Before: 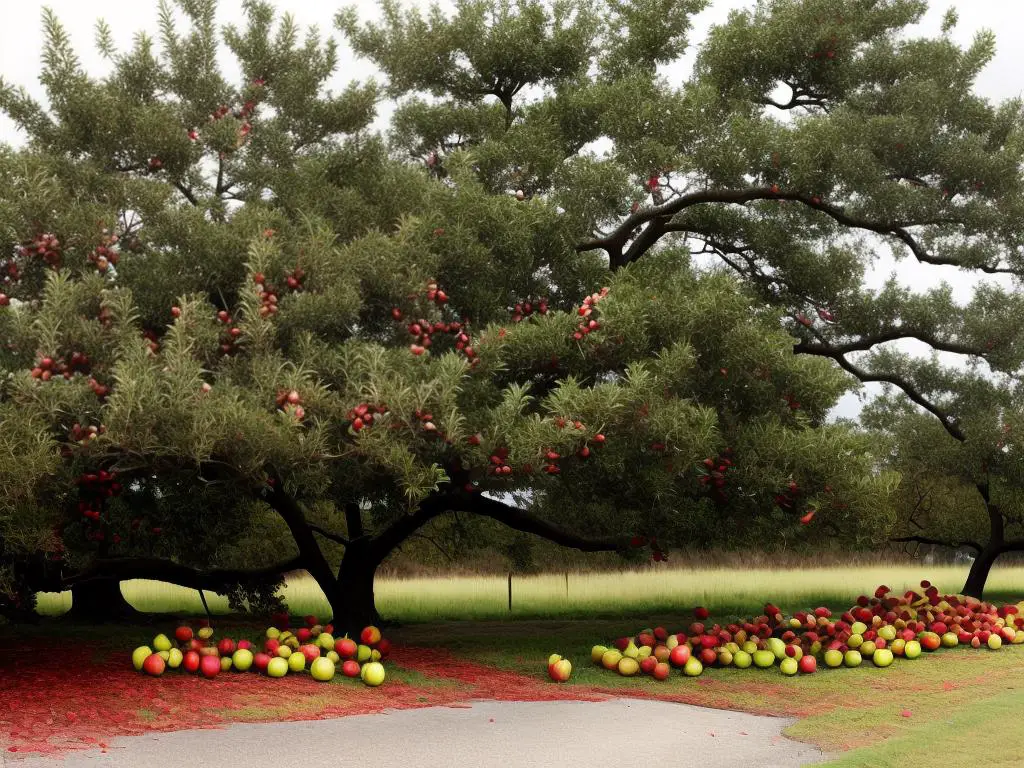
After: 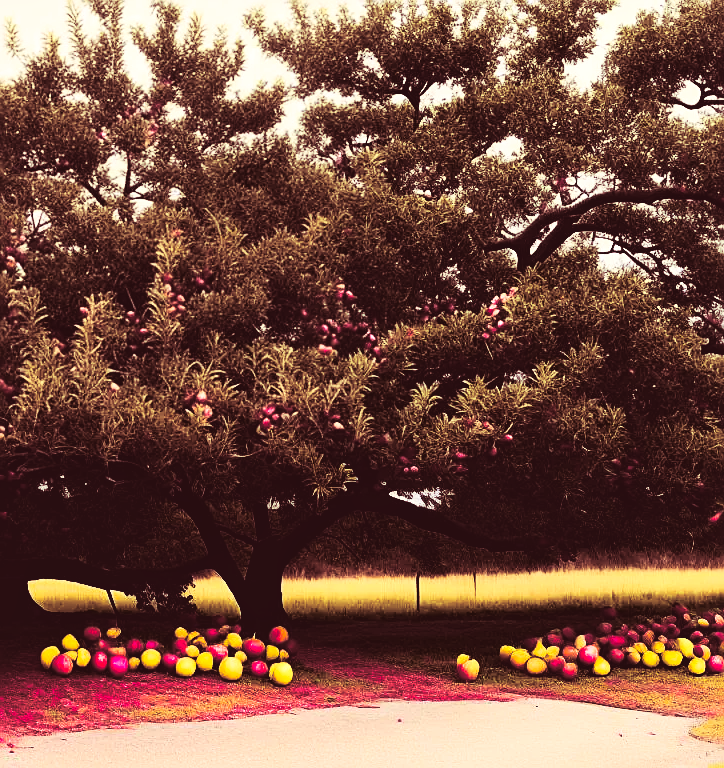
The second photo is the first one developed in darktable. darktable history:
color balance rgb: shadows lift › chroma 3%, shadows lift › hue 280.8°, power › hue 330°, highlights gain › chroma 3%, highlights gain › hue 75.6°, global offset › luminance 2%, perceptual saturation grading › global saturation 20%, perceptual saturation grading › highlights -25%, perceptual saturation grading › shadows 50%, global vibrance 20.33%
exposure: black level correction 0.001, compensate highlight preservation false
sharpen: on, module defaults
color zones: curves: ch1 [(0.239, 0.552) (0.75, 0.5)]; ch2 [(0.25, 0.462) (0.749, 0.457)], mix 25.94%
crop and rotate: left 9.061%, right 20.142%
local contrast: mode bilateral grid, contrast 28, coarseness 16, detail 115%, midtone range 0.2
contrast brightness saturation: contrast 0.4, brightness 0.1, saturation 0.21
split-toning: highlights › saturation 0, balance -61.83
